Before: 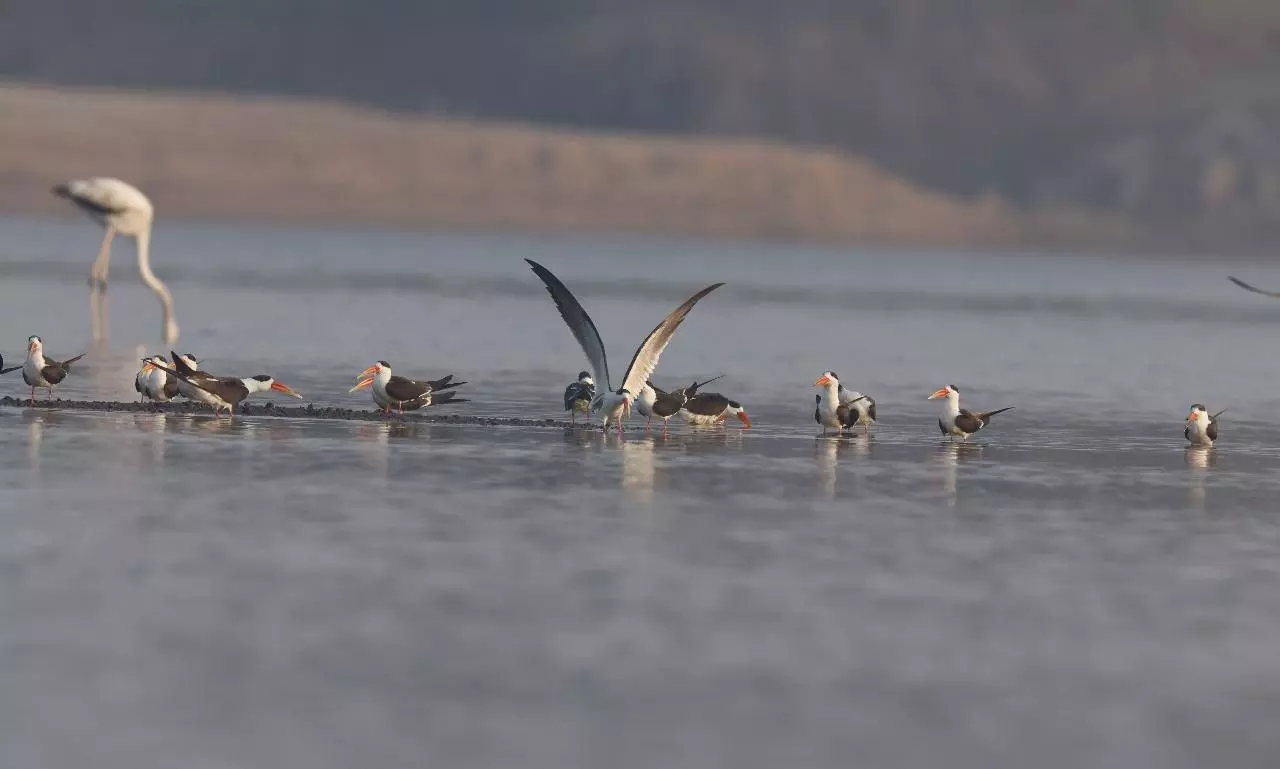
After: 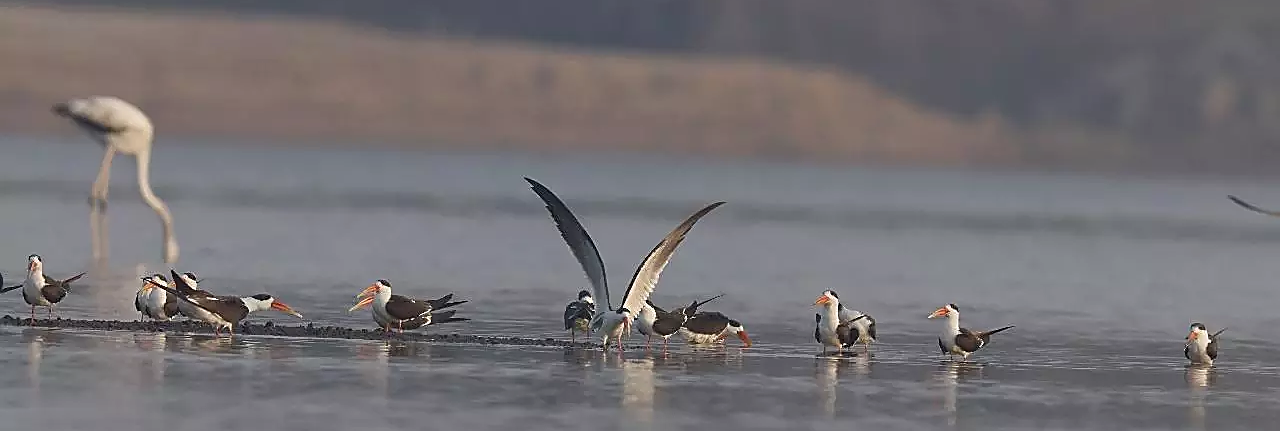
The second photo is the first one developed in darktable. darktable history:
sharpen: radius 1.4, amount 1.25, threshold 0.7
crop and rotate: top 10.605%, bottom 33.274%
exposure: black level correction 0.001, exposure -0.125 EV, compensate exposure bias true, compensate highlight preservation false
